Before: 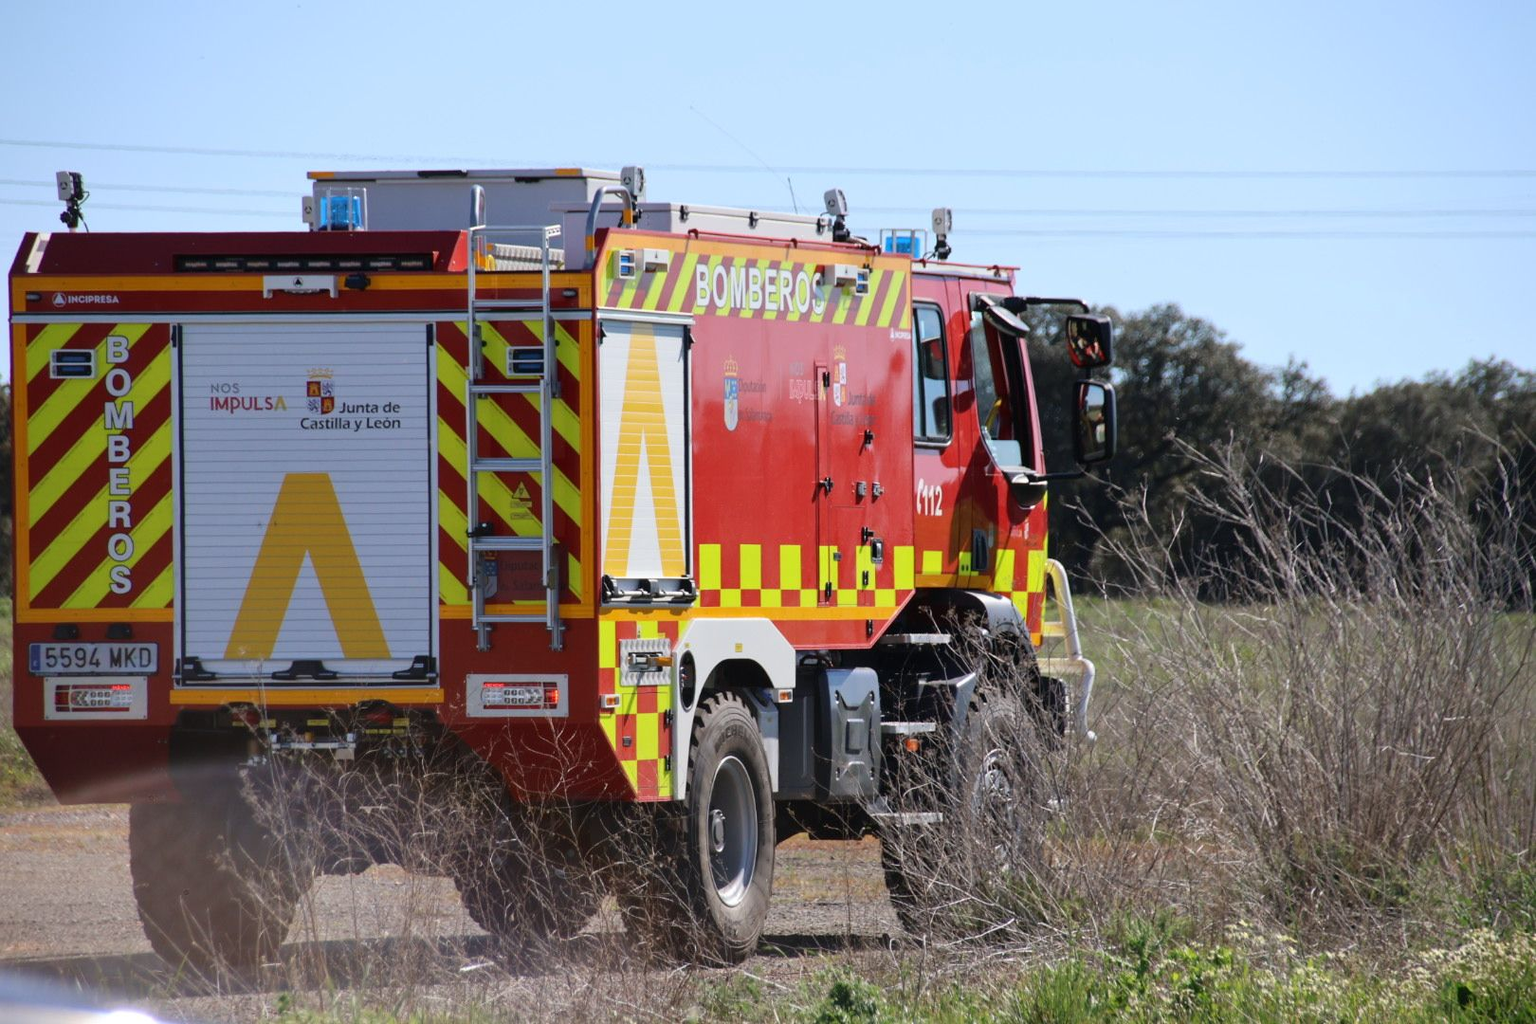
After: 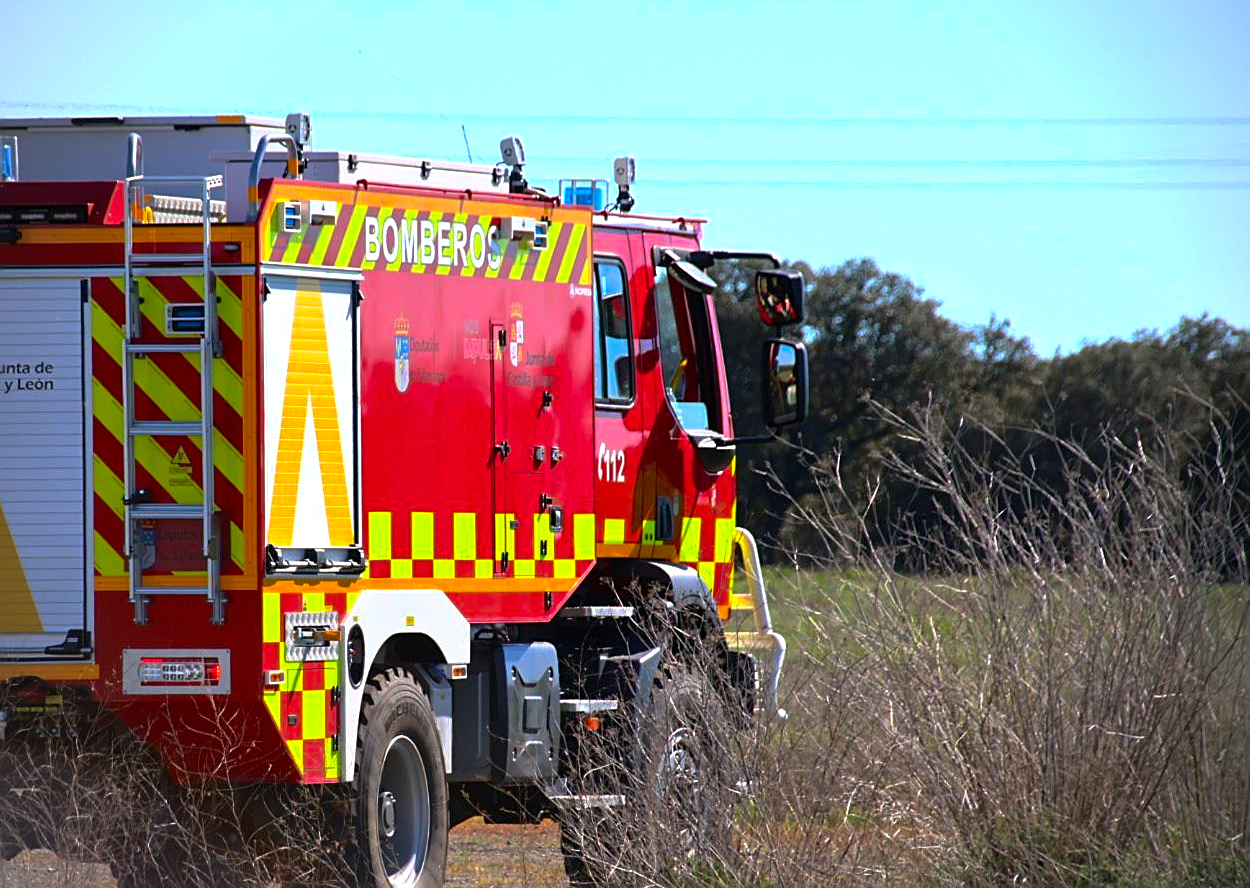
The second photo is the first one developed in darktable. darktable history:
crop: left 22.829%, top 5.822%, bottom 11.885%
contrast brightness saturation: saturation 0.485
exposure: black level correction 0.001, exposure 0.499 EV, compensate highlight preservation false
base curve: curves: ch0 [(0, 0) (0.595, 0.418) (1, 1)], preserve colors none
vignetting: on, module defaults
sharpen: on, module defaults
